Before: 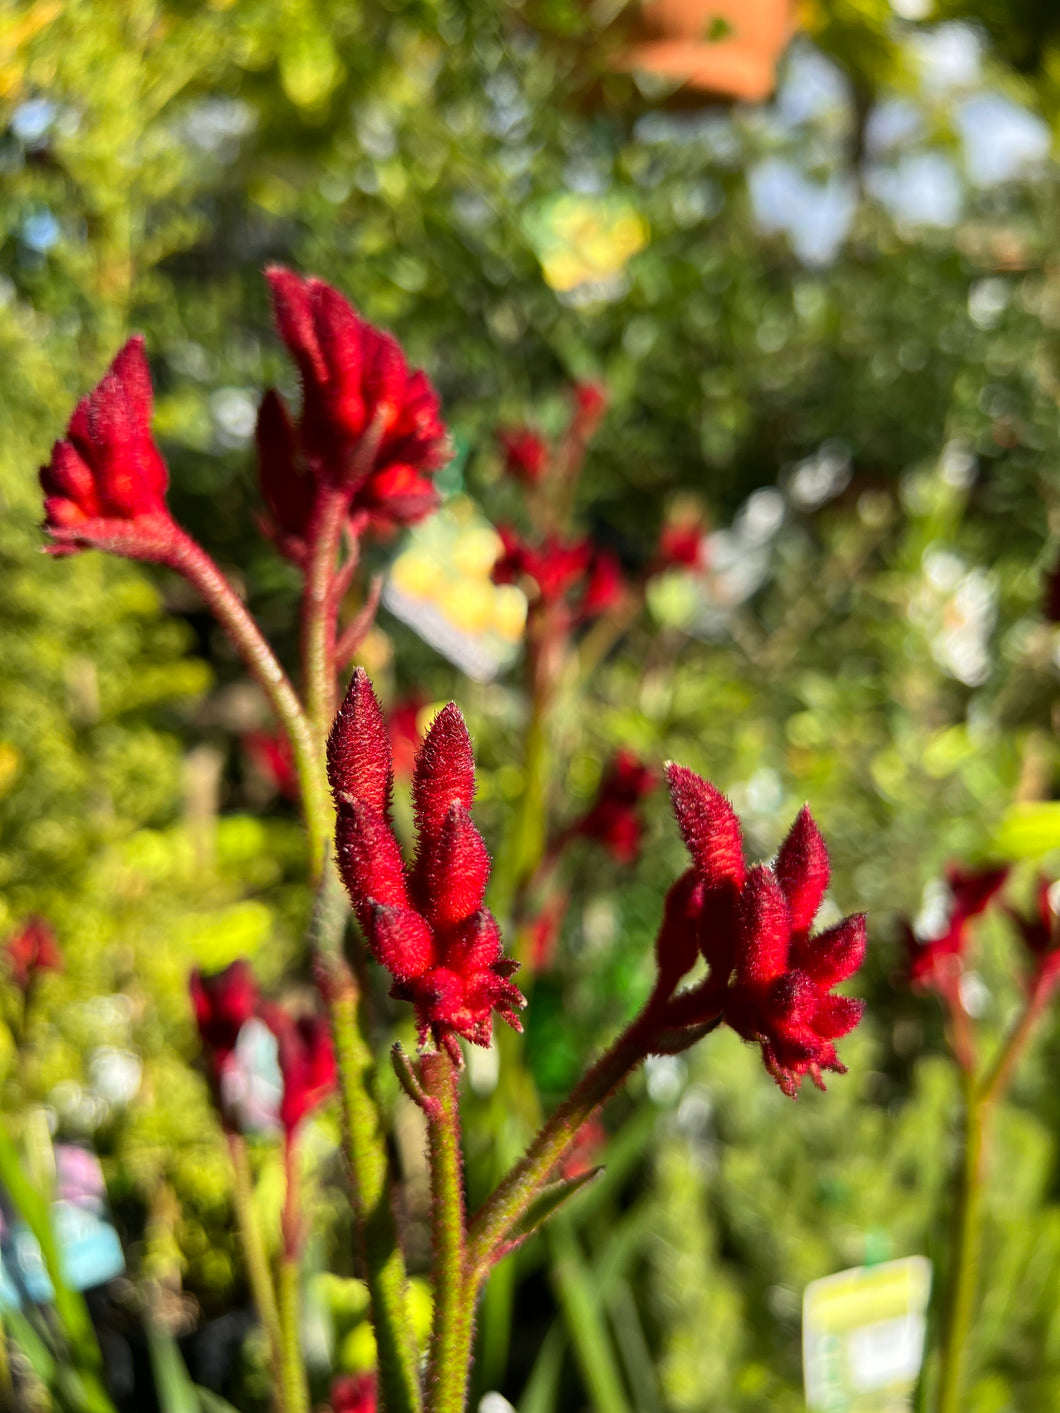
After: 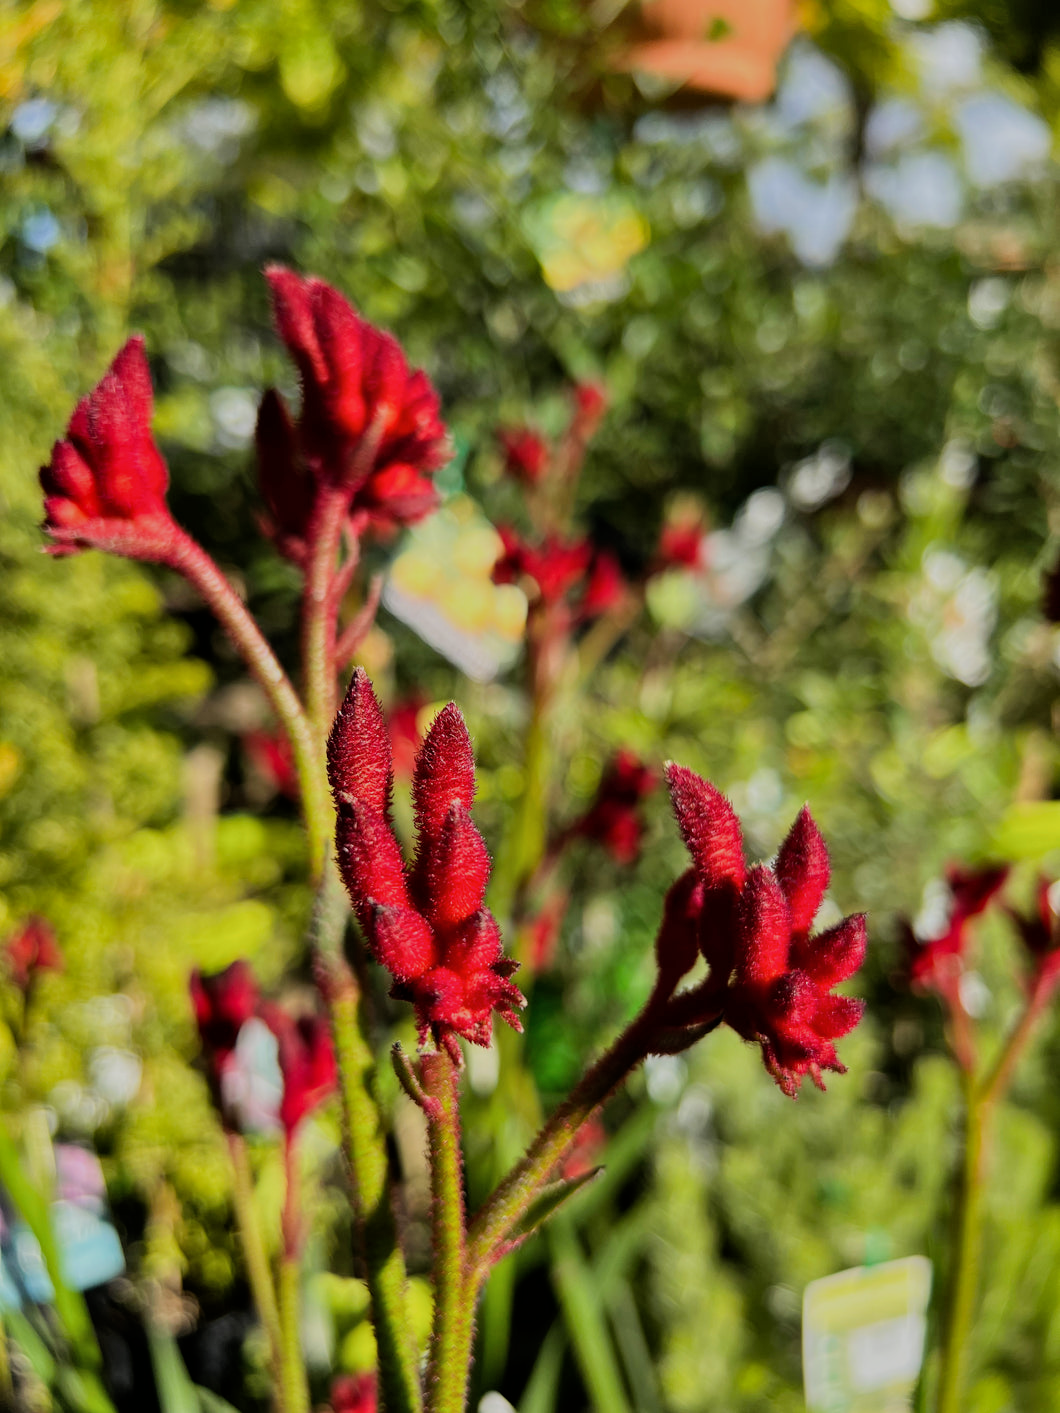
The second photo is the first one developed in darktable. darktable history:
tone equalizer: -8 EV -0.002 EV, -7 EV 0.005 EV, -6 EV -0.009 EV, -5 EV 0.011 EV, -4 EV -0.012 EV, -3 EV 0.007 EV, -2 EV -0.062 EV, -1 EV -0.293 EV, +0 EV -0.582 EV, smoothing diameter 2%, edges refinement/feathering 20, mask exposure compensation -1.57 EV, filter diffusion 5
filmic rgb: black relative exposure -7.65 EV, white relative exposure 4.56 EV, hardness 3.61
shadows and highlights: soften with gaussian
